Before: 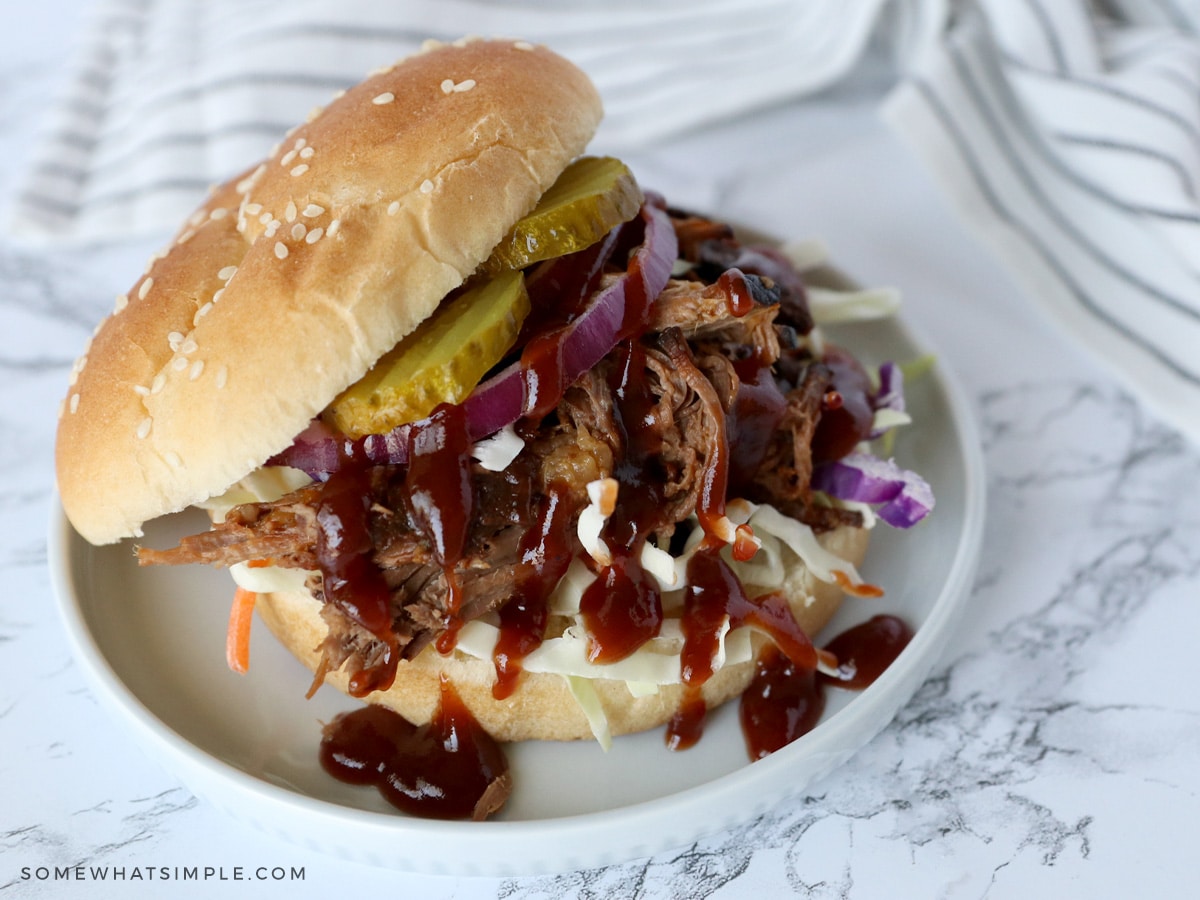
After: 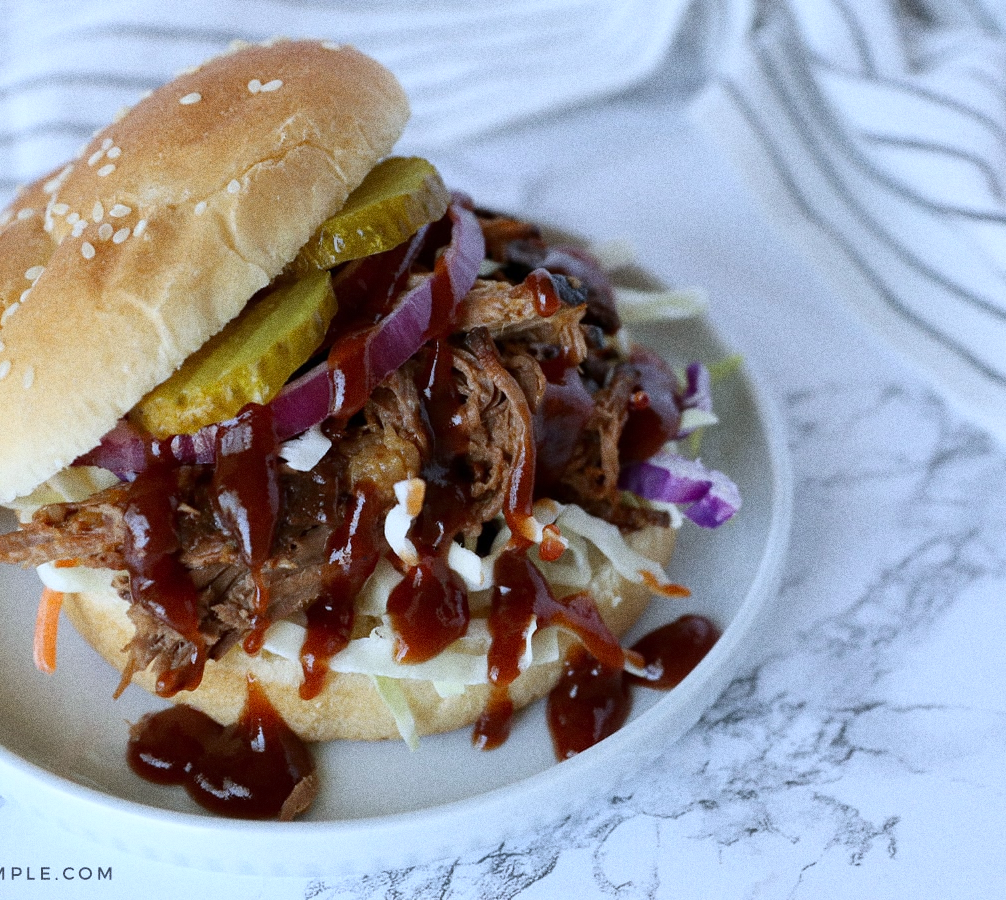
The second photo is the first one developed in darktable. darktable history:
grain: coarseness 0.09 ISO, strength 40%
crop: left 16.145%
white balance: red 0.931, blue 1.11
